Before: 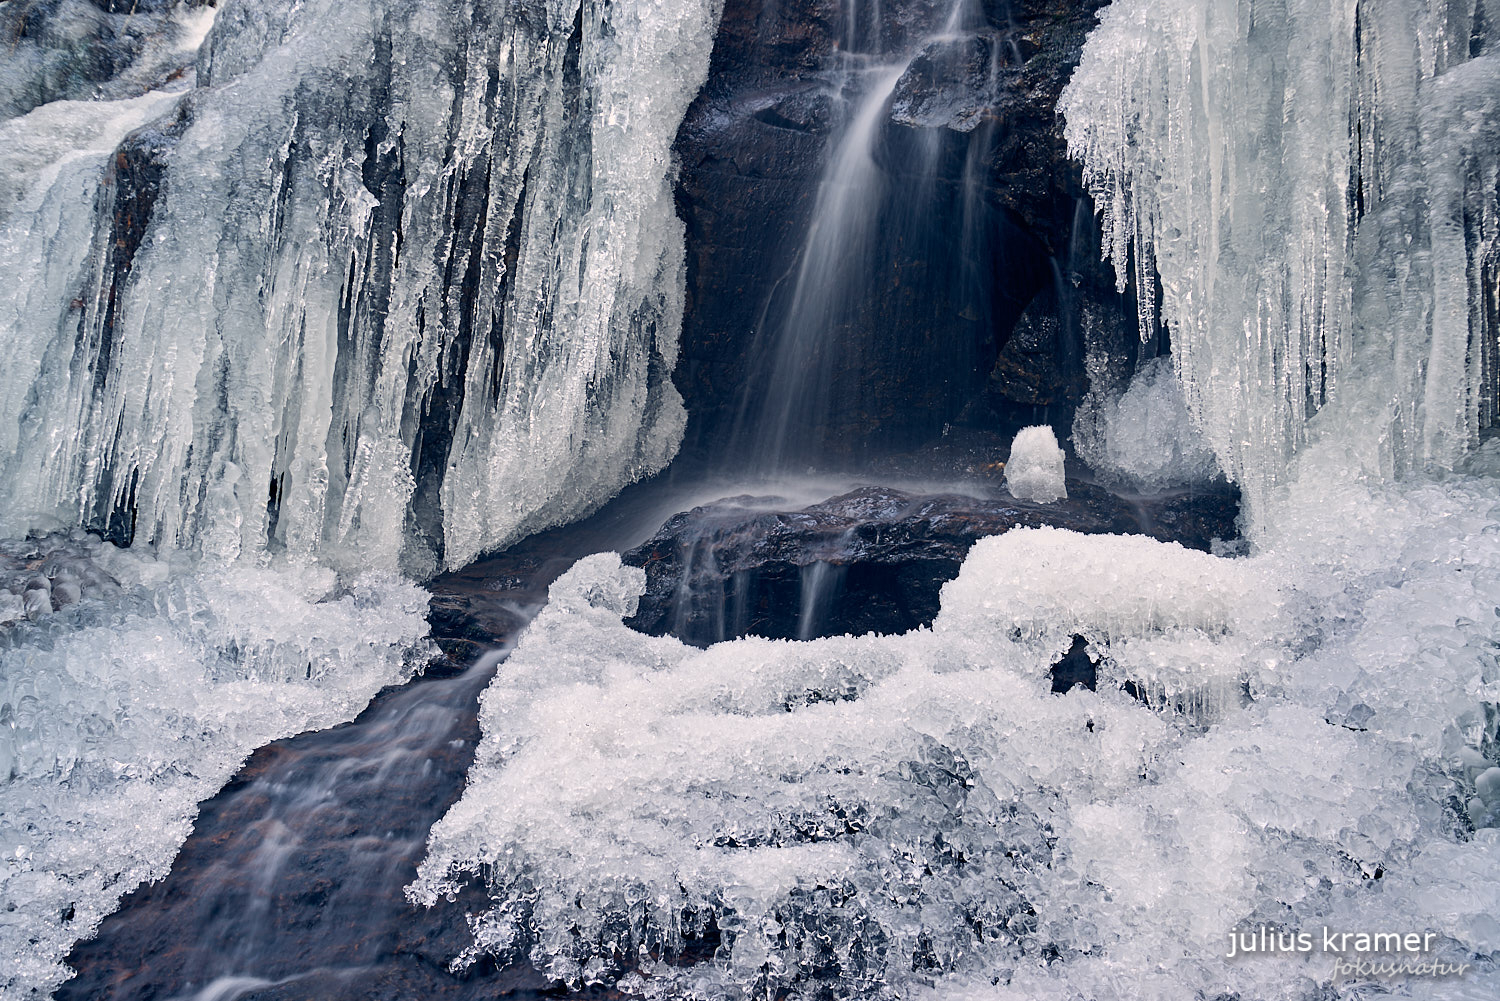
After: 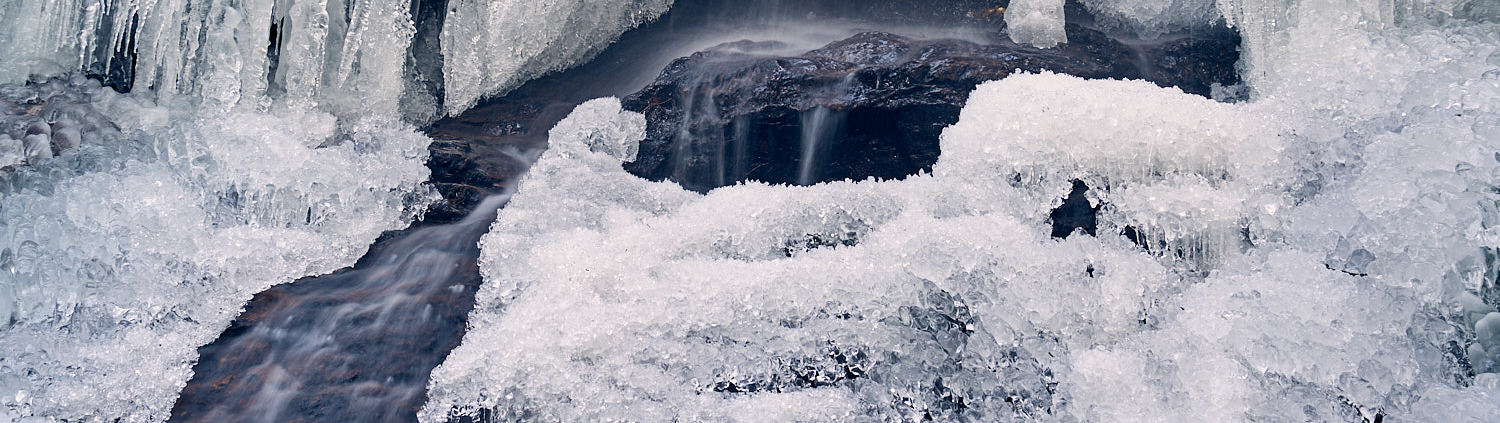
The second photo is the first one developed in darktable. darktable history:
crop: top 45.529%, bottom 12.141%
